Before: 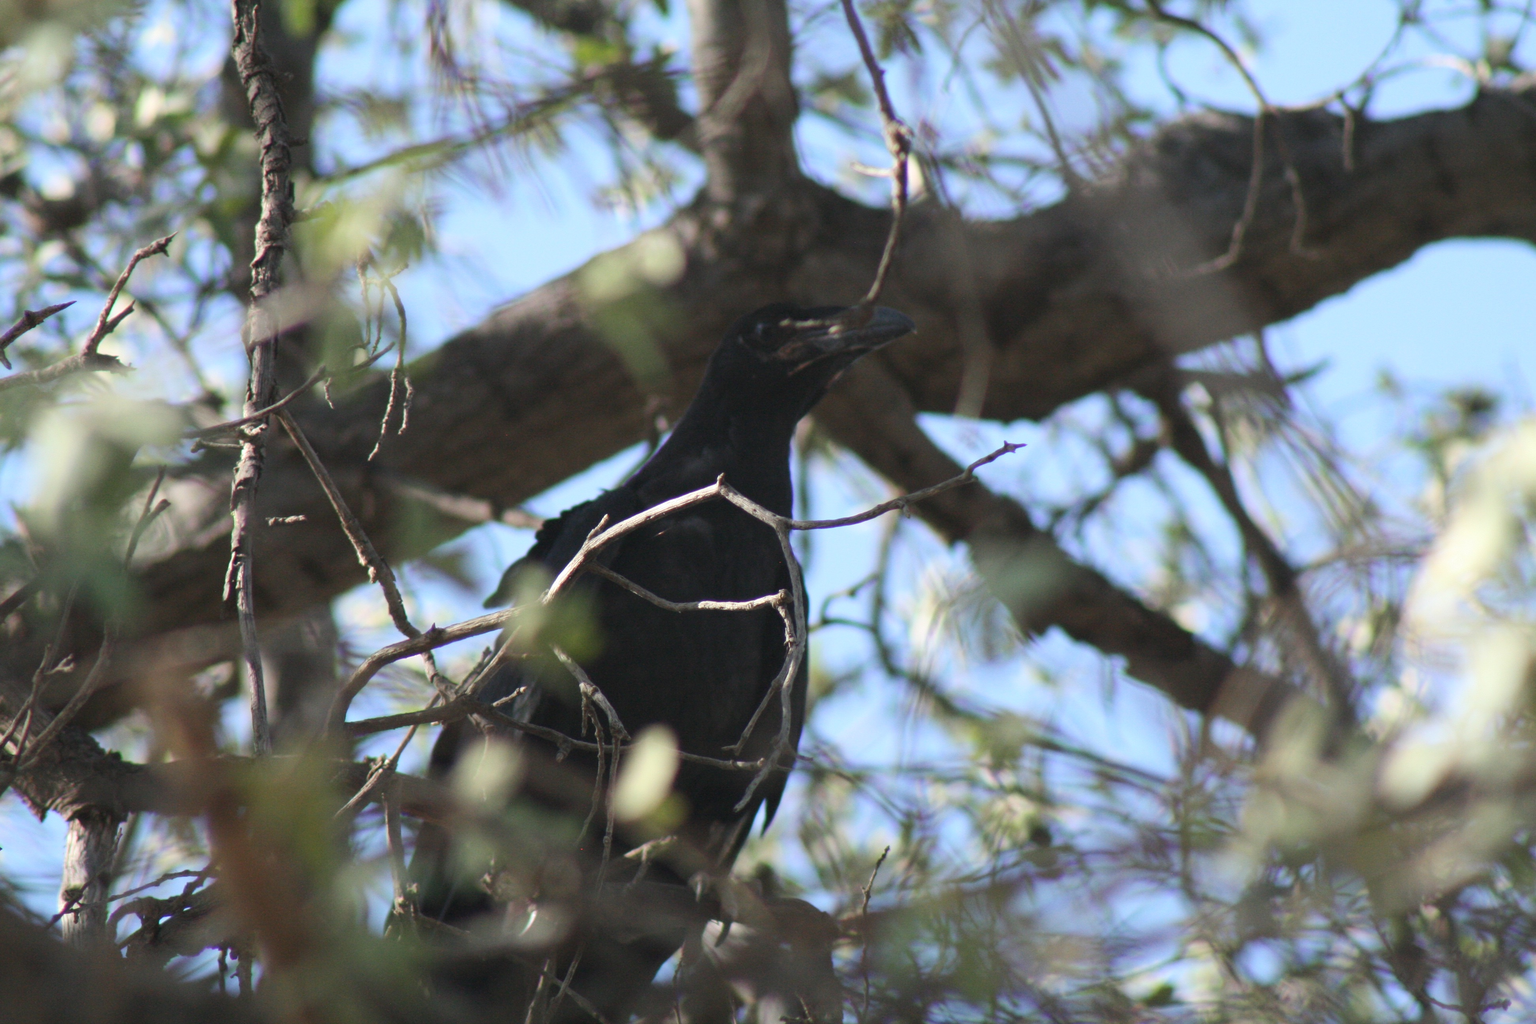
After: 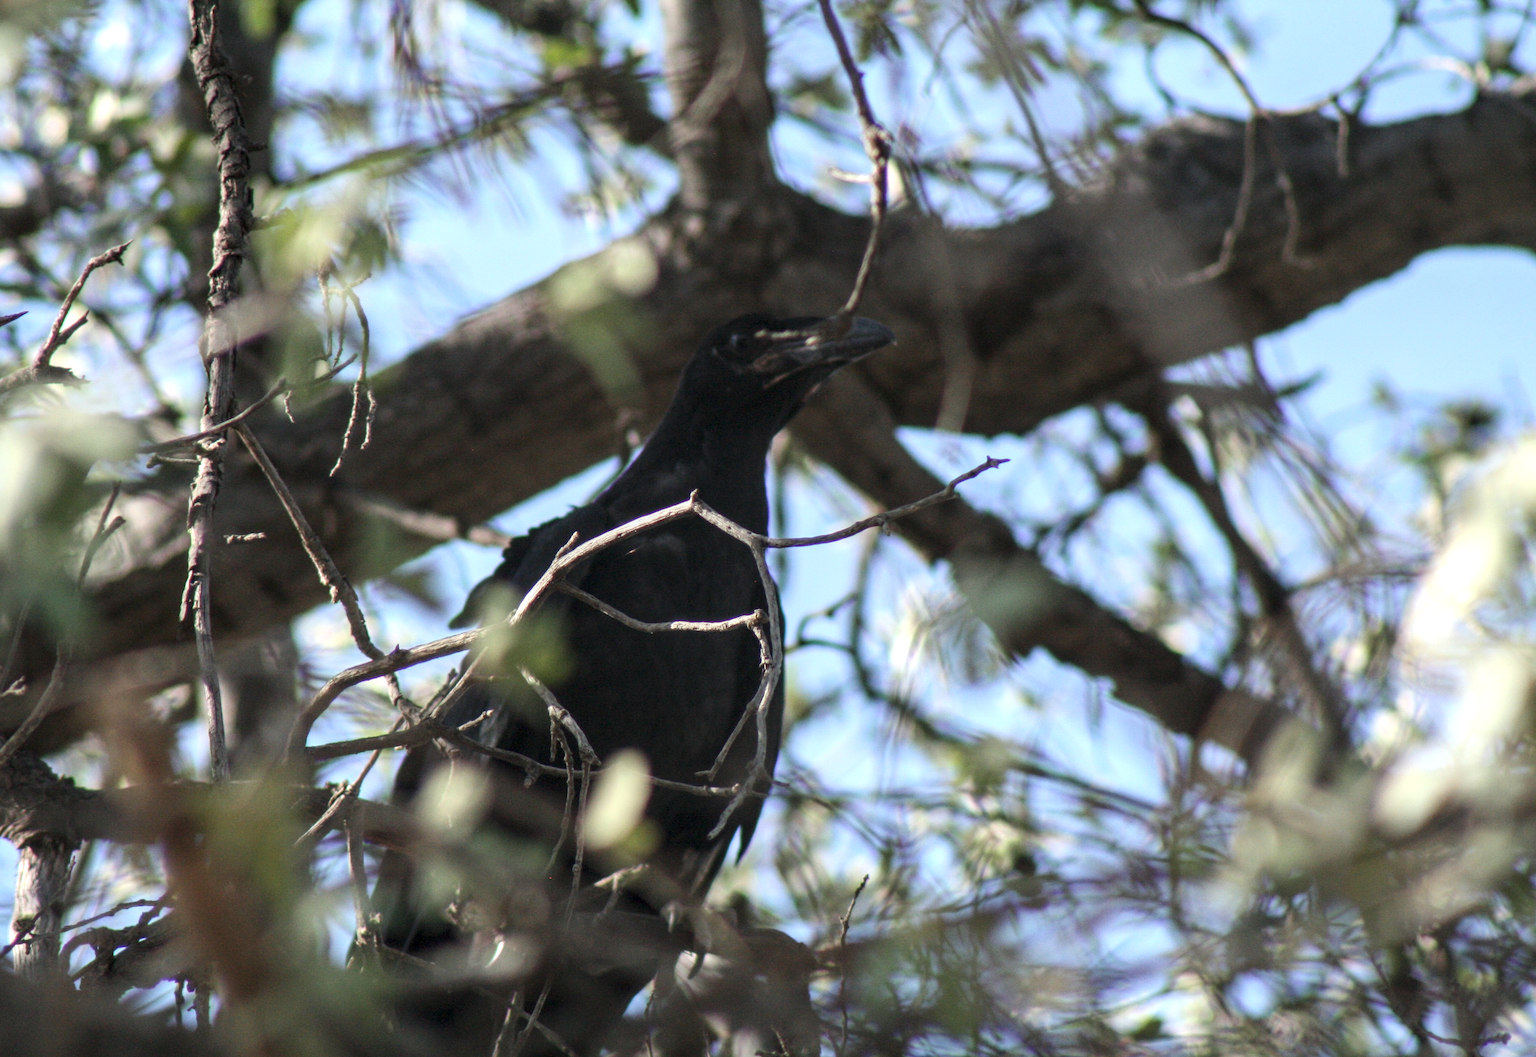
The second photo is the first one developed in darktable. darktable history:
crop and rotate: left 3.238%
local contrast: detail 150%
